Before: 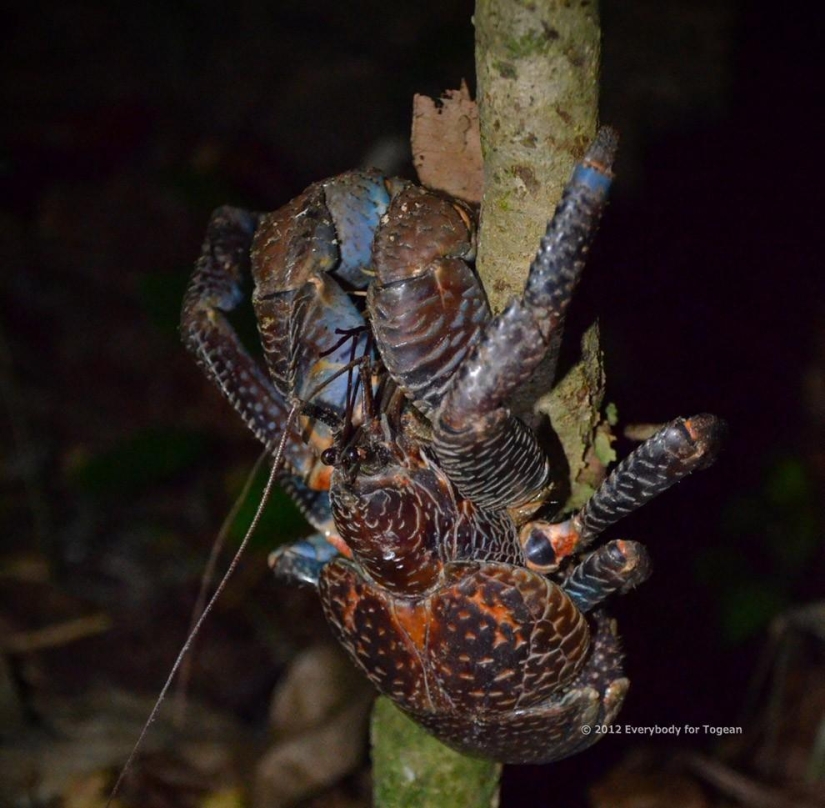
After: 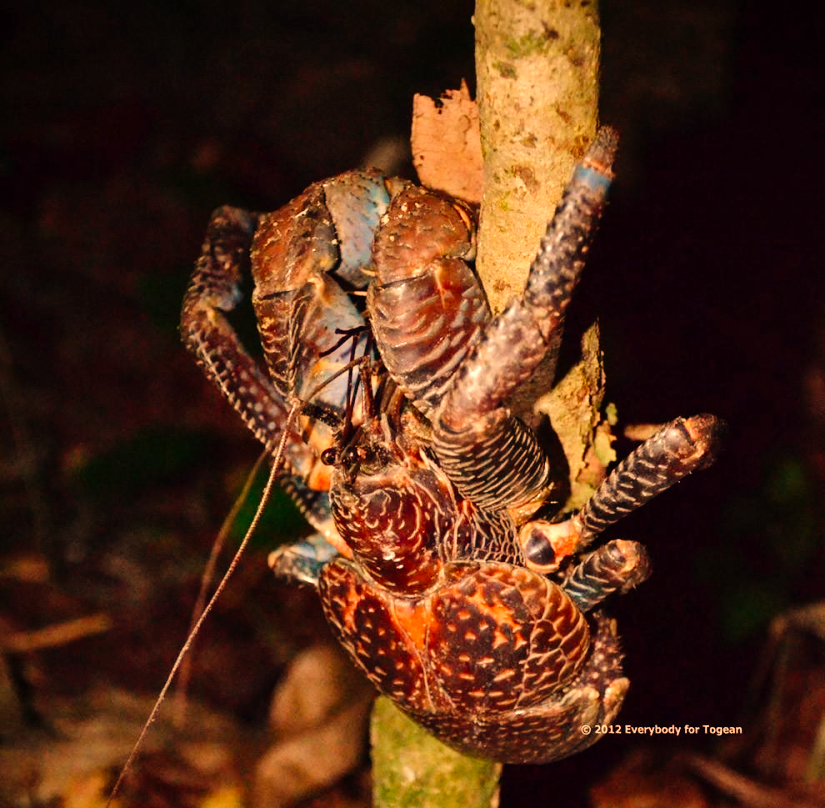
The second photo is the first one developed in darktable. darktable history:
shadows and highlights: shadows 20.91, highlights -82.73, soften with gaussian
white balance: red 1.467, blue 0.684
base curve: curves: ch0 [(0, 0) (0.008, 0.007) (0.022, 0.029) (0.048, 0.089) (0.092, 0.197) (0.191, 0.399) (0.275, 0.534) (0.357, 0.65) (0.477, 0.78) (0.542, 0.833) (0.799, 0.973) (1, 1)], preserve colors none
